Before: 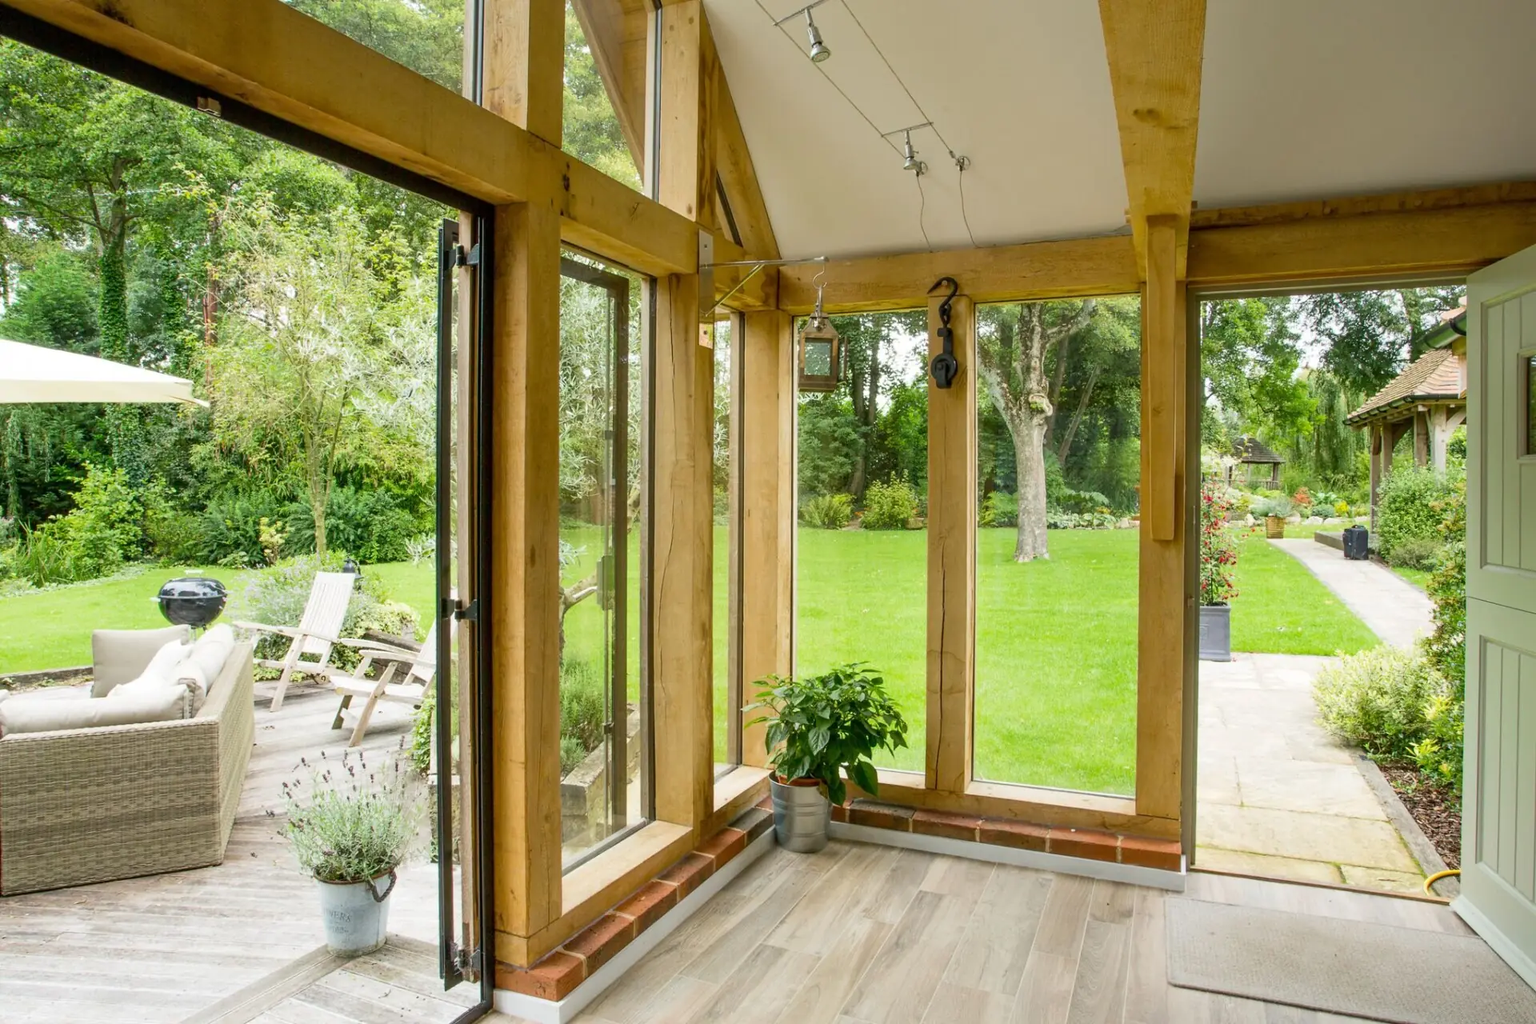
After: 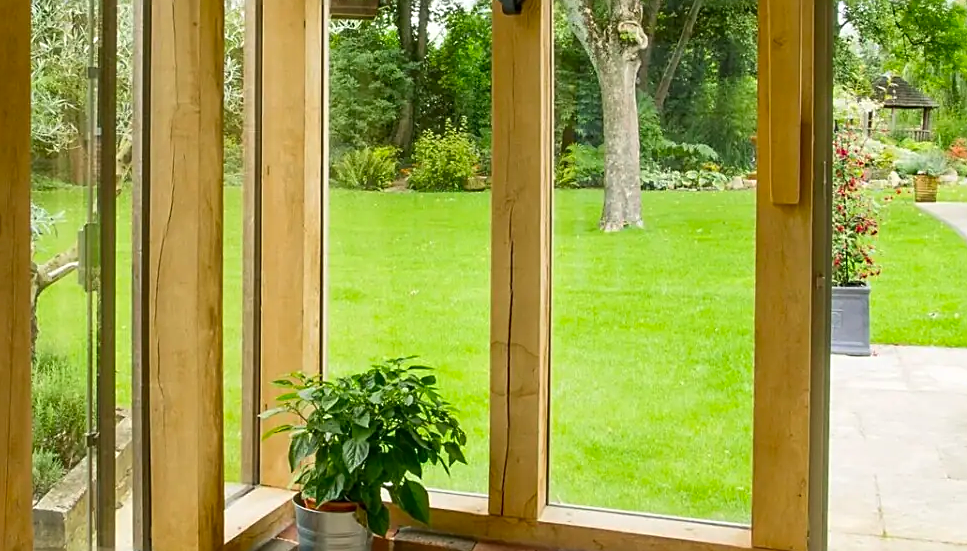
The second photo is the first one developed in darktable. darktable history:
sharpen: on, module defaults
crop: left 34.824%, top 36.817%, right 14.81%, bottom 20.096%
tone equalizer: on, module defaults
contrast brightness saturation: contrast 0.044, saturation 0.158
